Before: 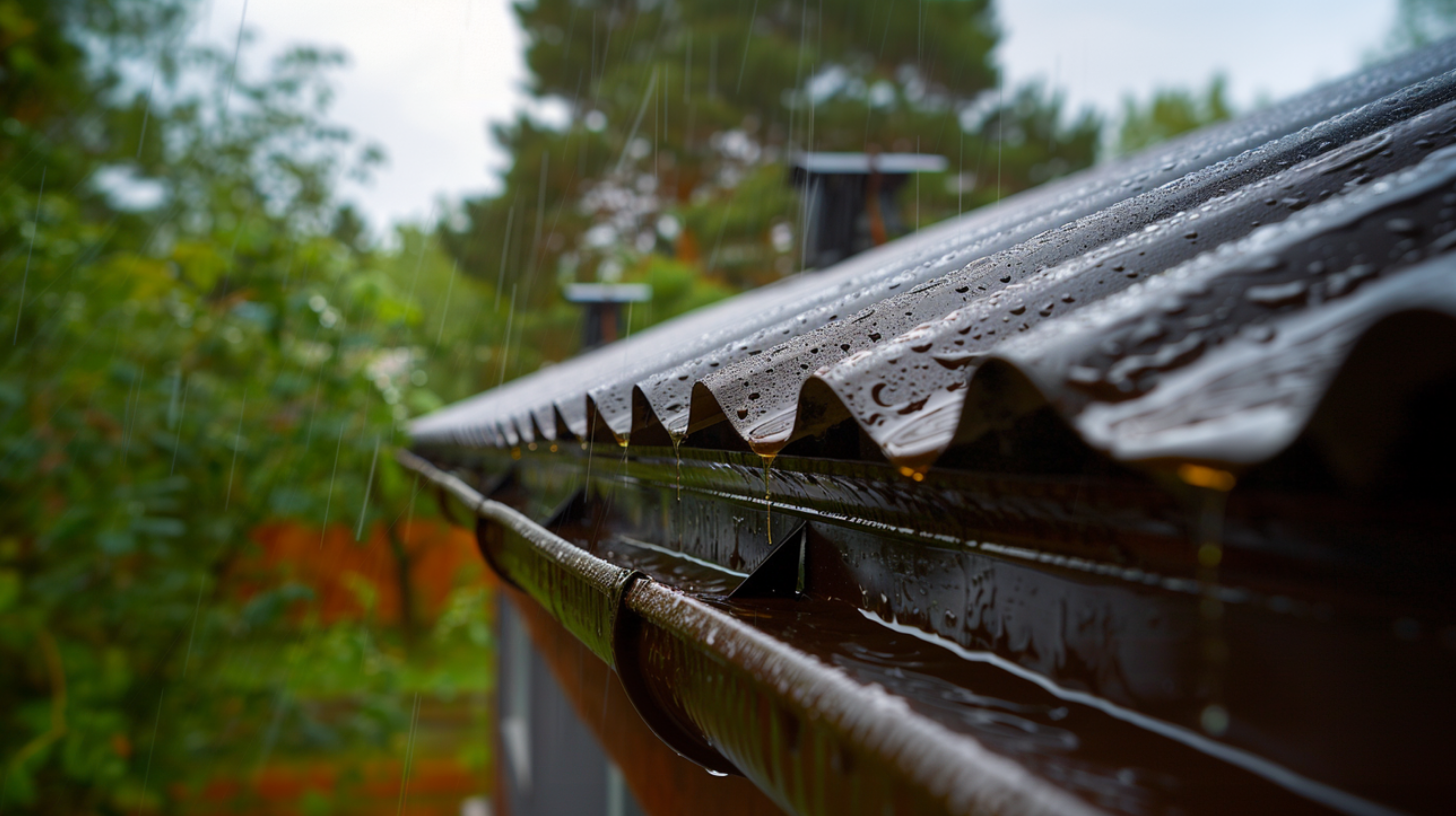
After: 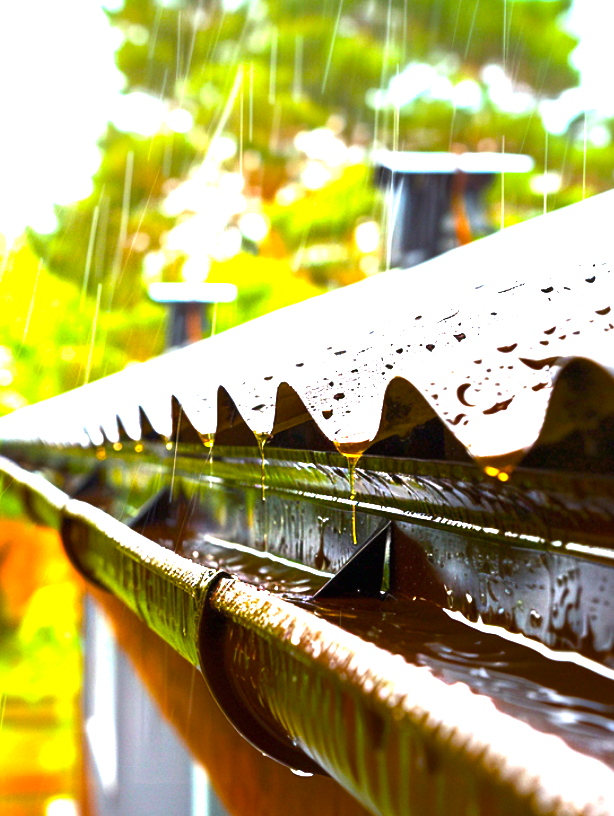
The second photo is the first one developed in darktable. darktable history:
color balance rgb: perceptual saturation grading › global saturation 20%, perceptual saturation grading › highlights -49.618%, perceptual saturation grading › shadows 25.974%, perceptual brilliance grading › global brilliance 29.862%, perceptual brilliance grading › highlights 50.025%, perceptual brilliance grading › mid-tones 49.906%, perceptual brilliance grading › shadows -22.271%, global vibrance 40.435%
crop: left 28.538%, right 29.229%
exposure: black level correction 0, exposure 1.461 EV, compensate highlight preservation false
